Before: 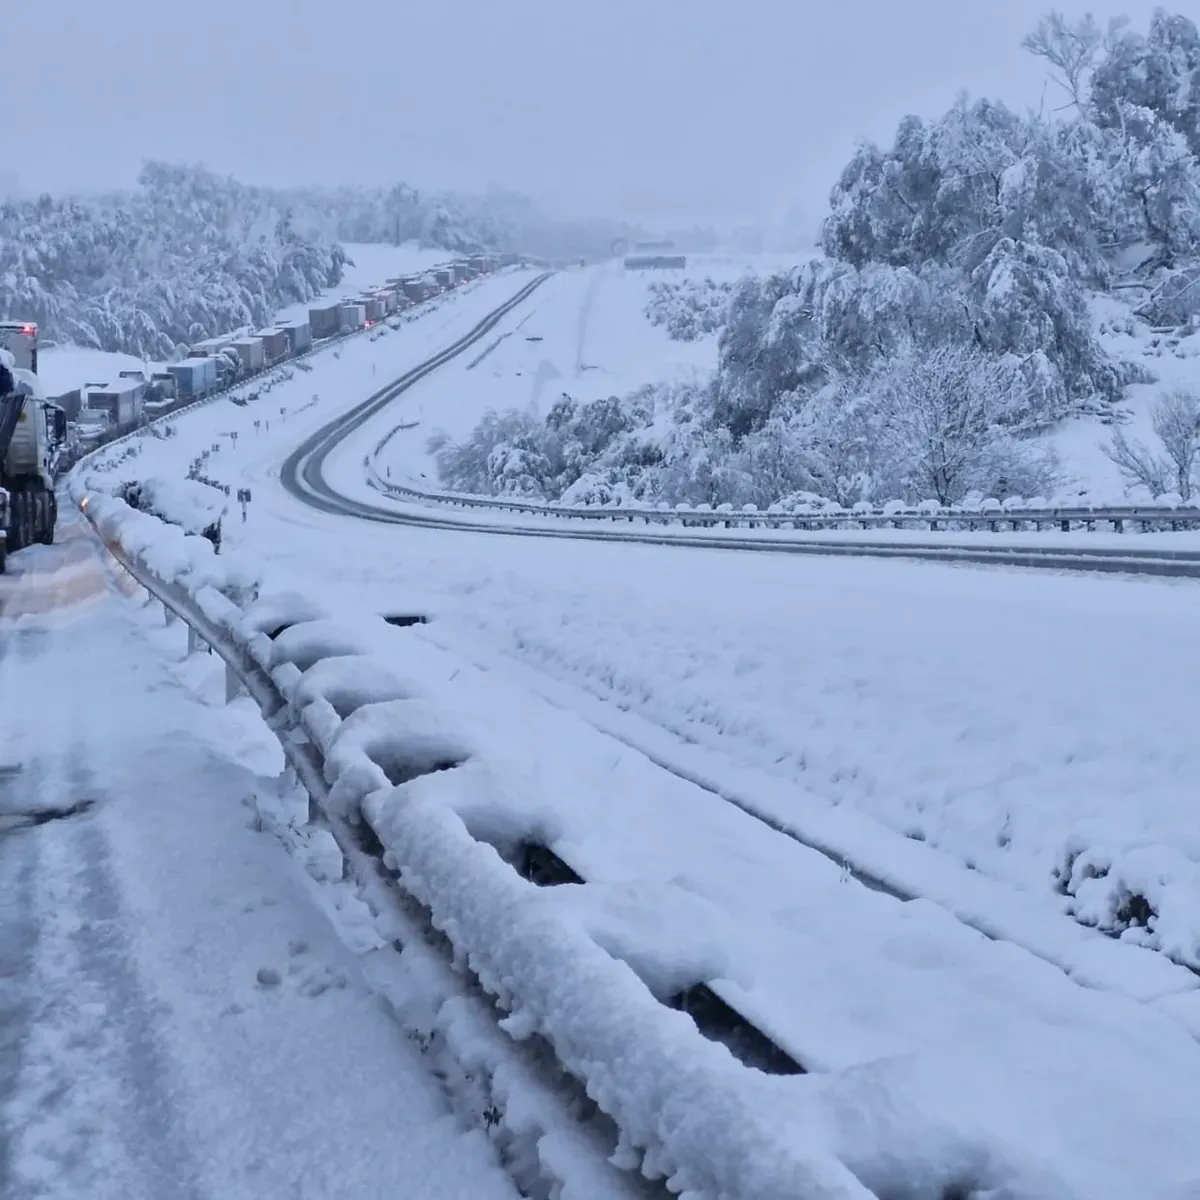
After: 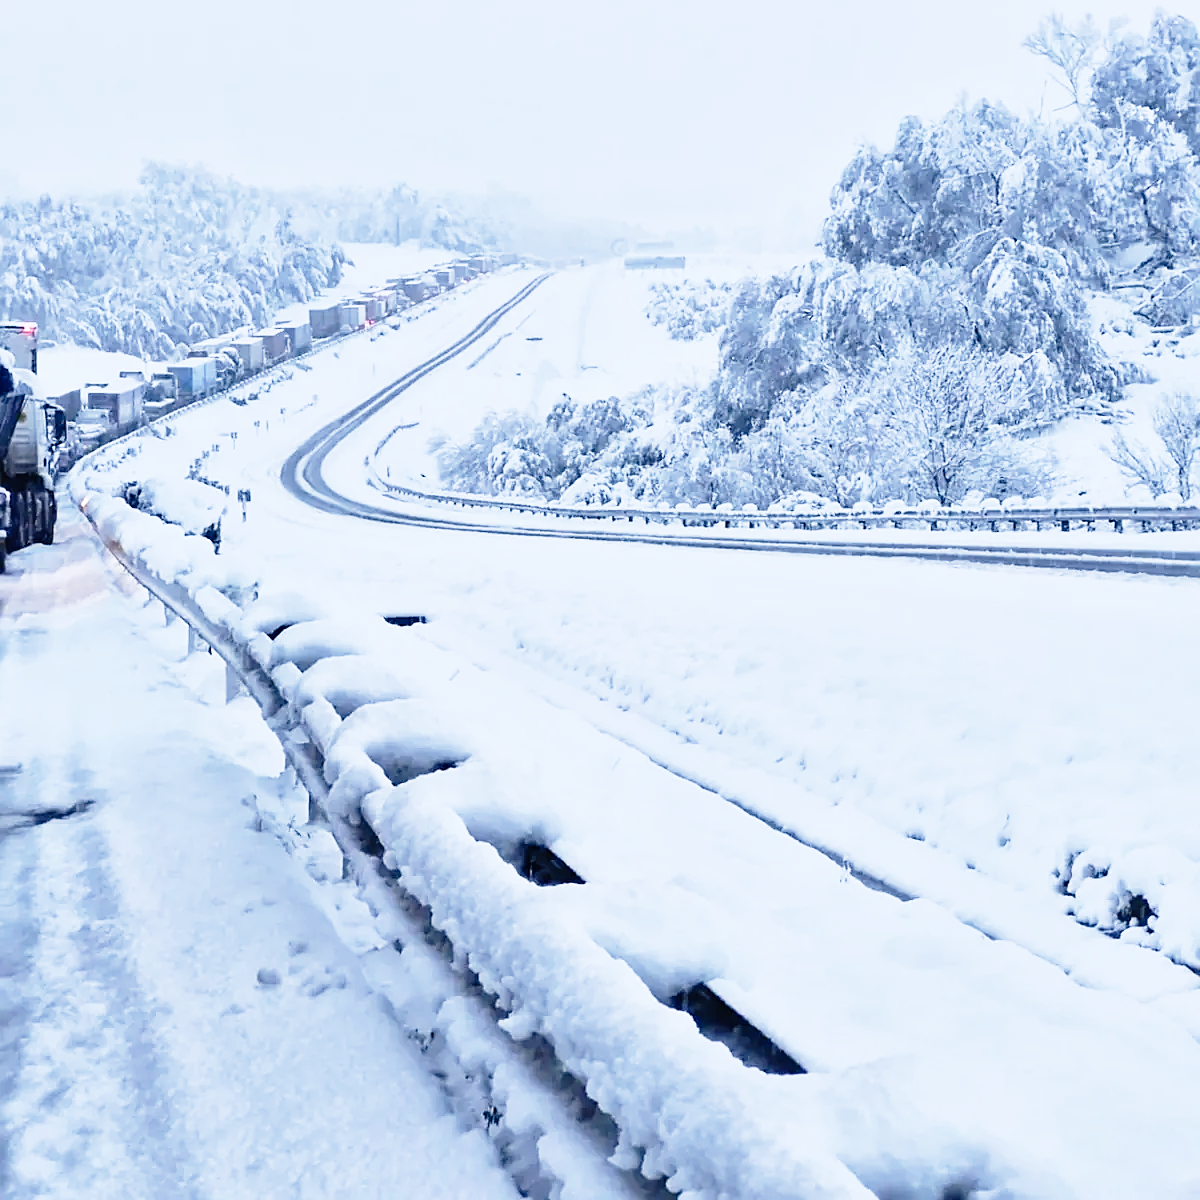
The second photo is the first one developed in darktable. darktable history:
sharpen: on, module defaults
base curve: curves: ch0 [(0, 0) (0.012, 0.01) (0.073, 0.168) (0.31, 0.711) (0.645, 0.957) (1, 1)], preserve colors none
